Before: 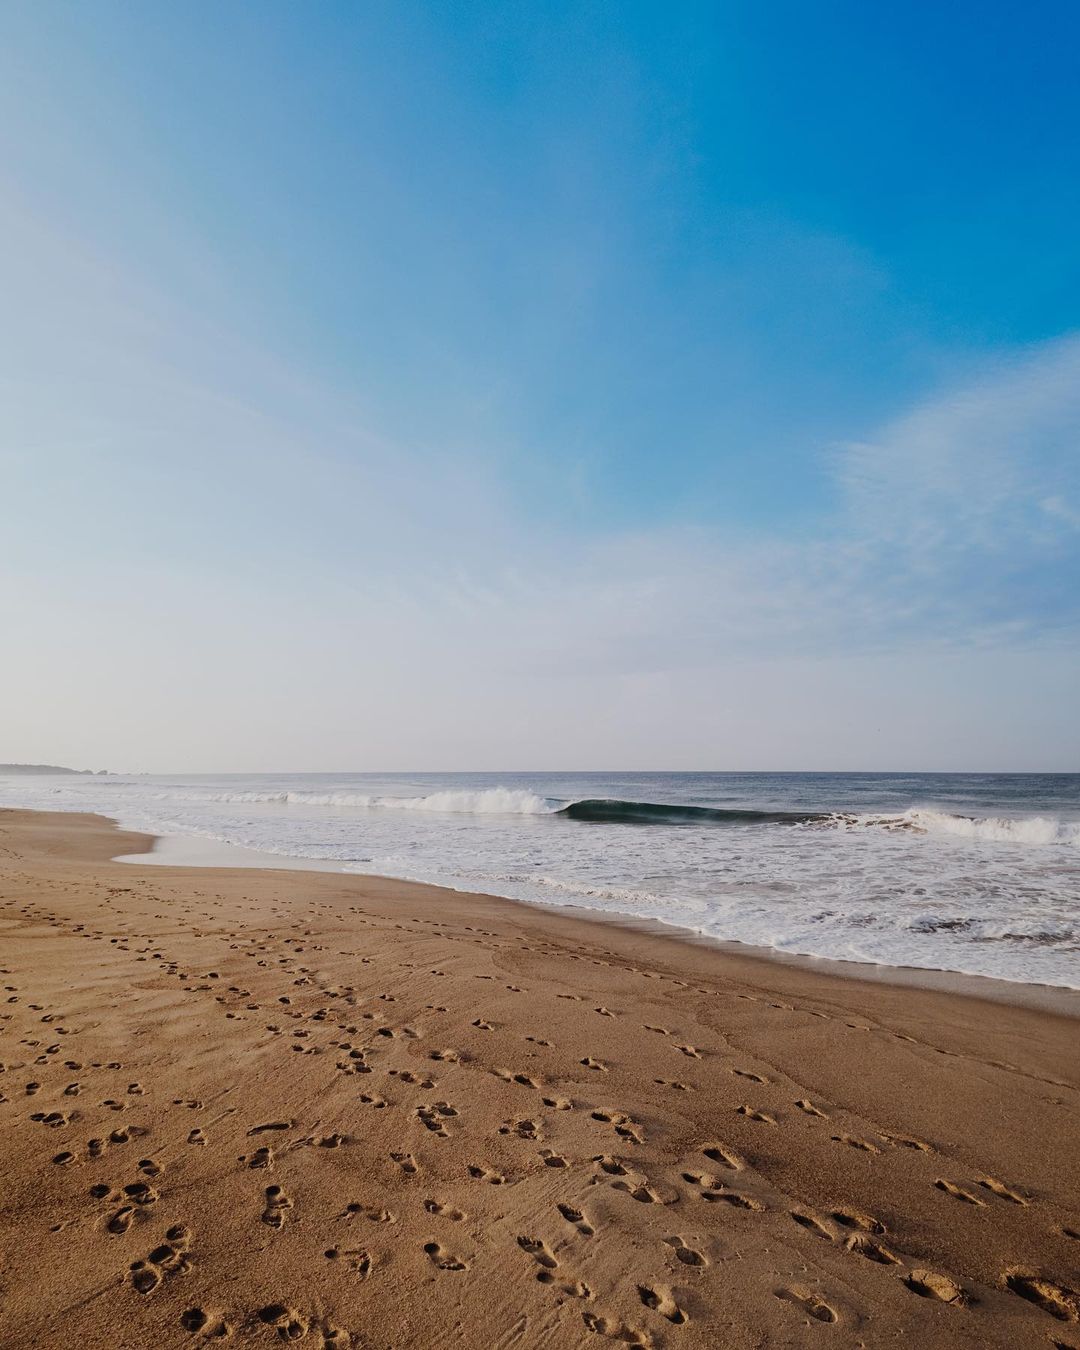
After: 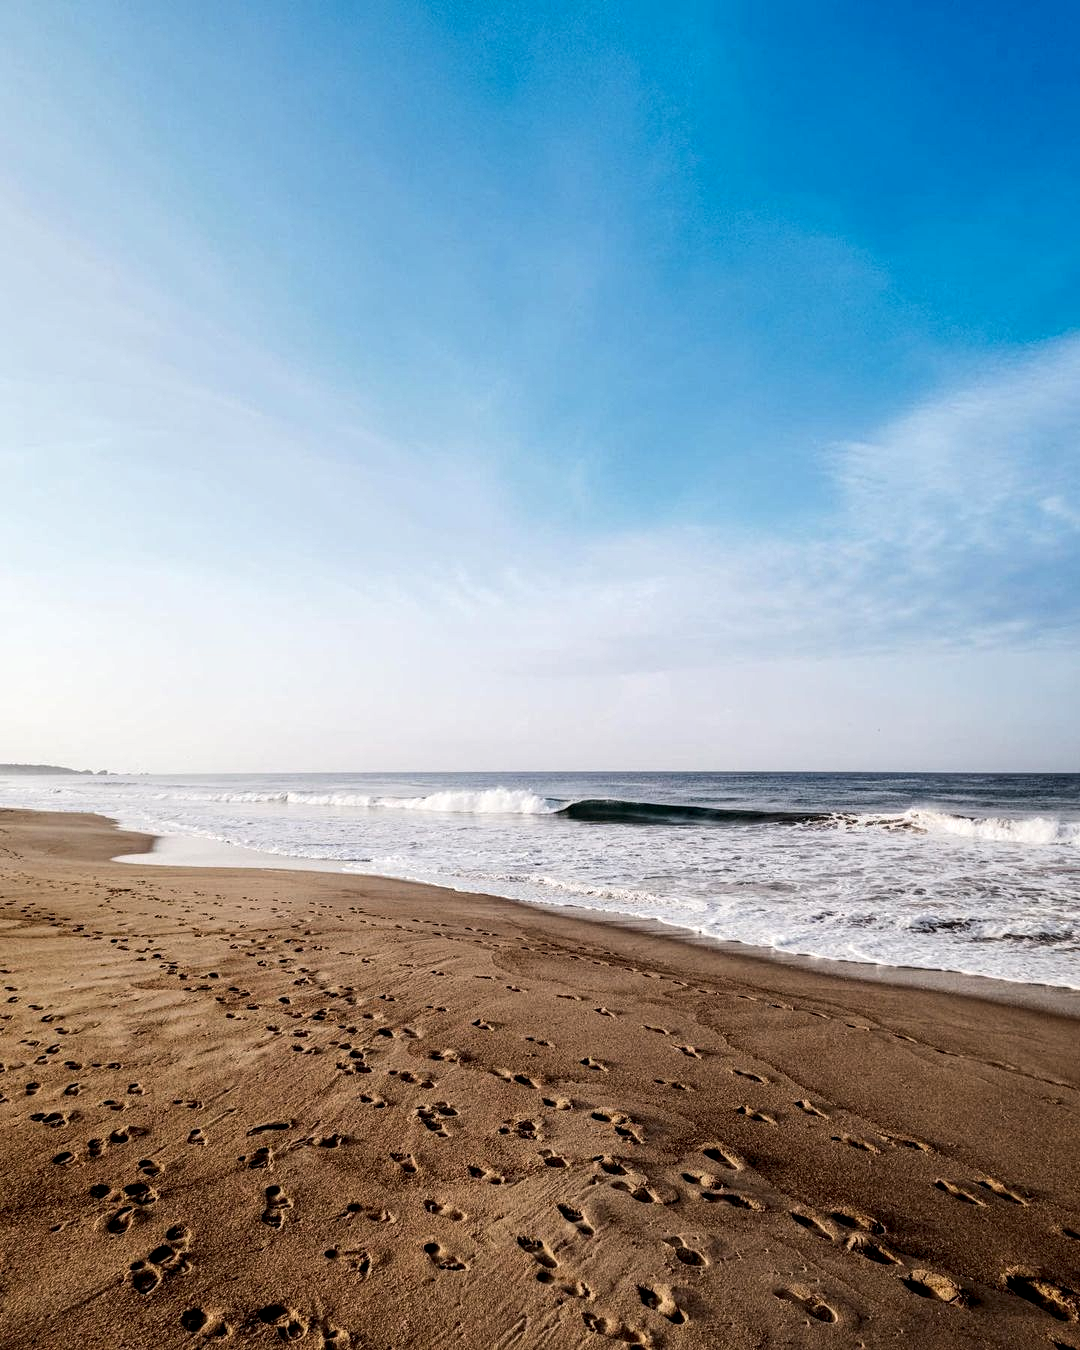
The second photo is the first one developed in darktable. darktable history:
tone equalizer: -8 EV -0.405 EV, -7 EV -0.424 EV, -6 EV -0.349 EV, -5 EV -0.207 EV, -3 EV 0.243 EV, -2 EV 0.335 EV, -1 EV 0.369 EV, +0 EV 0.401 EV, edges refinement/feathering 500, mask exposure compensation -1.57 EV, preserve details no
local contrast: highlights 60%, shadows 63%, detail 160%
